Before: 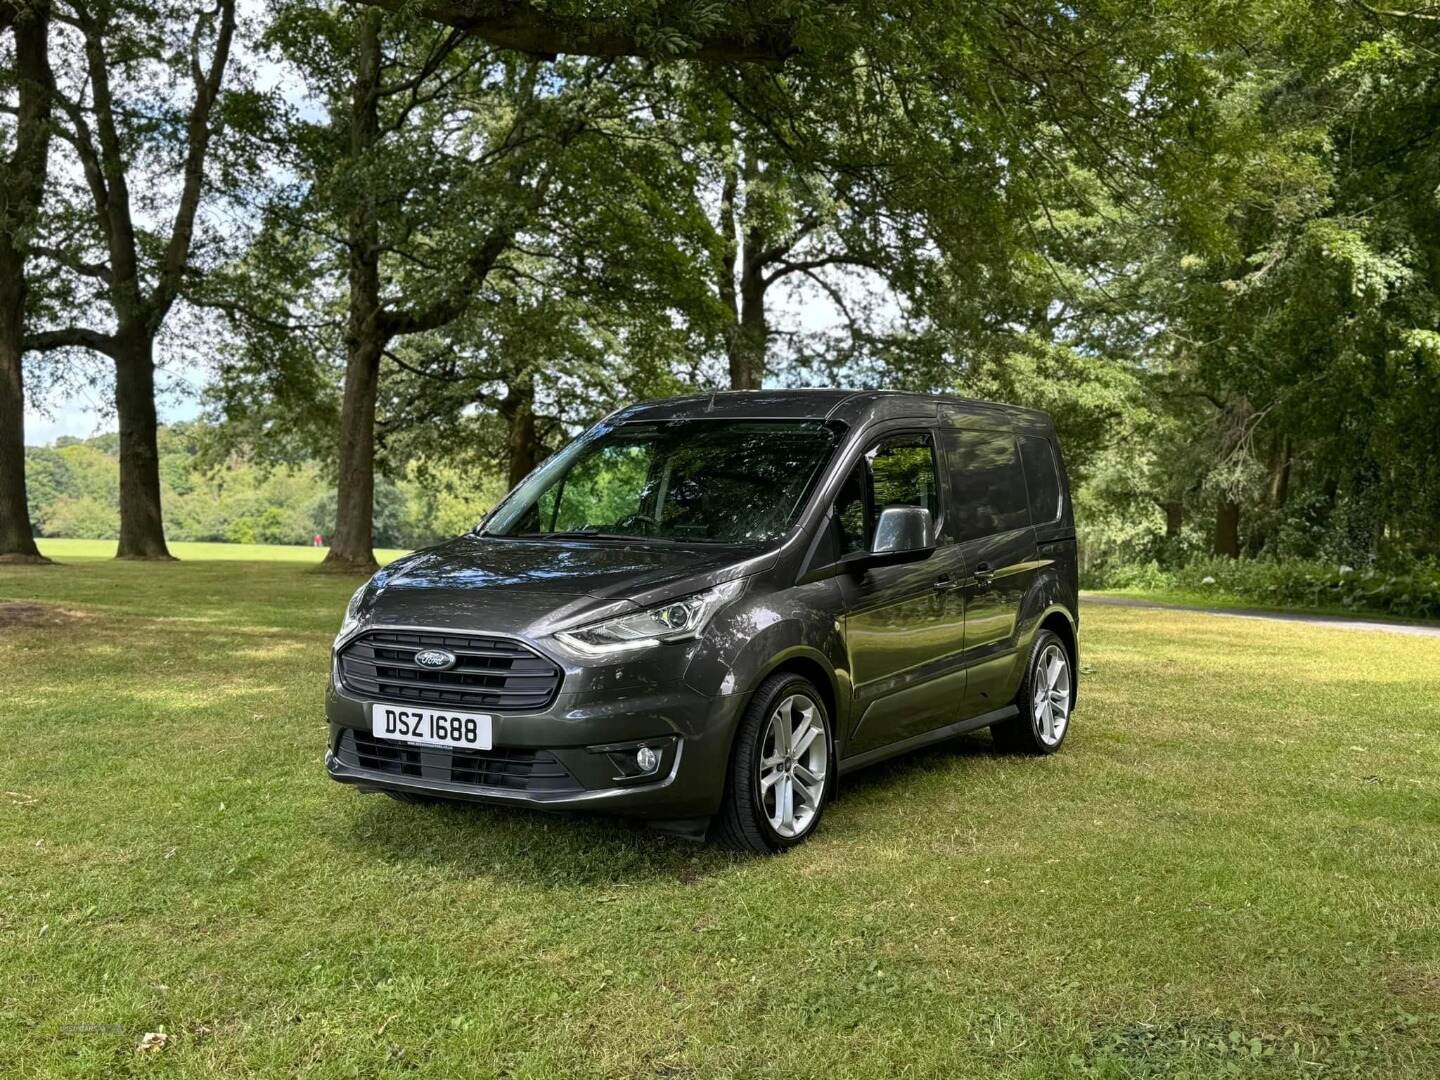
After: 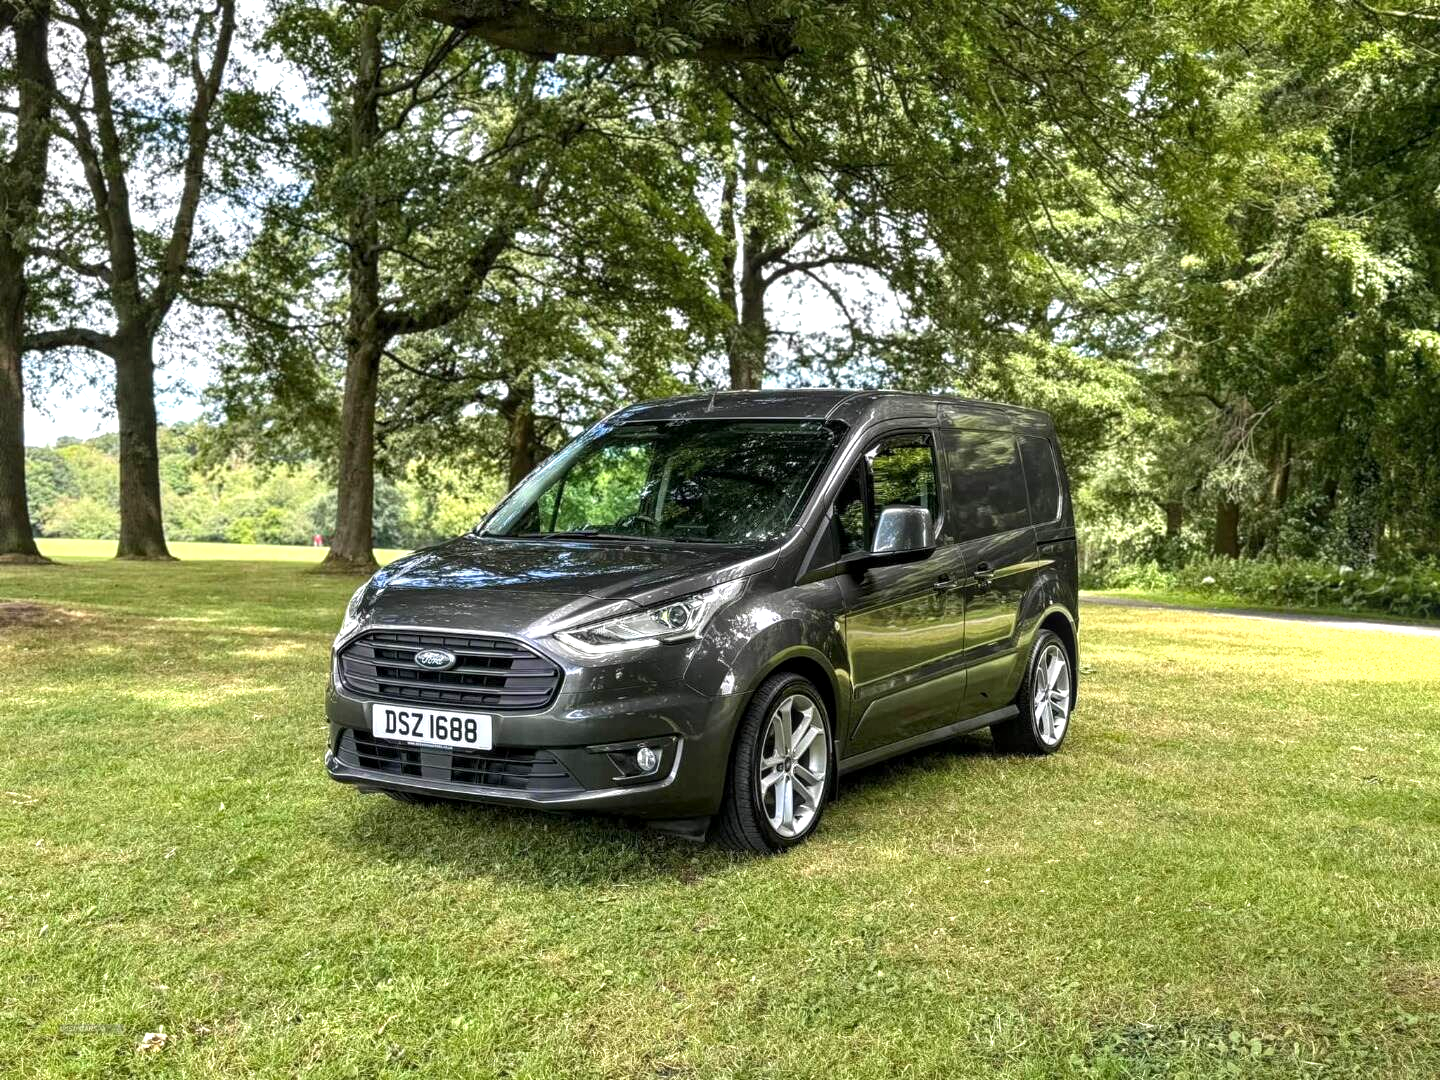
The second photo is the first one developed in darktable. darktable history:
exposure: black level correction 0, exposure 0.7 EV, compensate exposure bias true, compensate highlight preservation false
local contrast: on, module defaults
tone equalizer: on, module defaults
